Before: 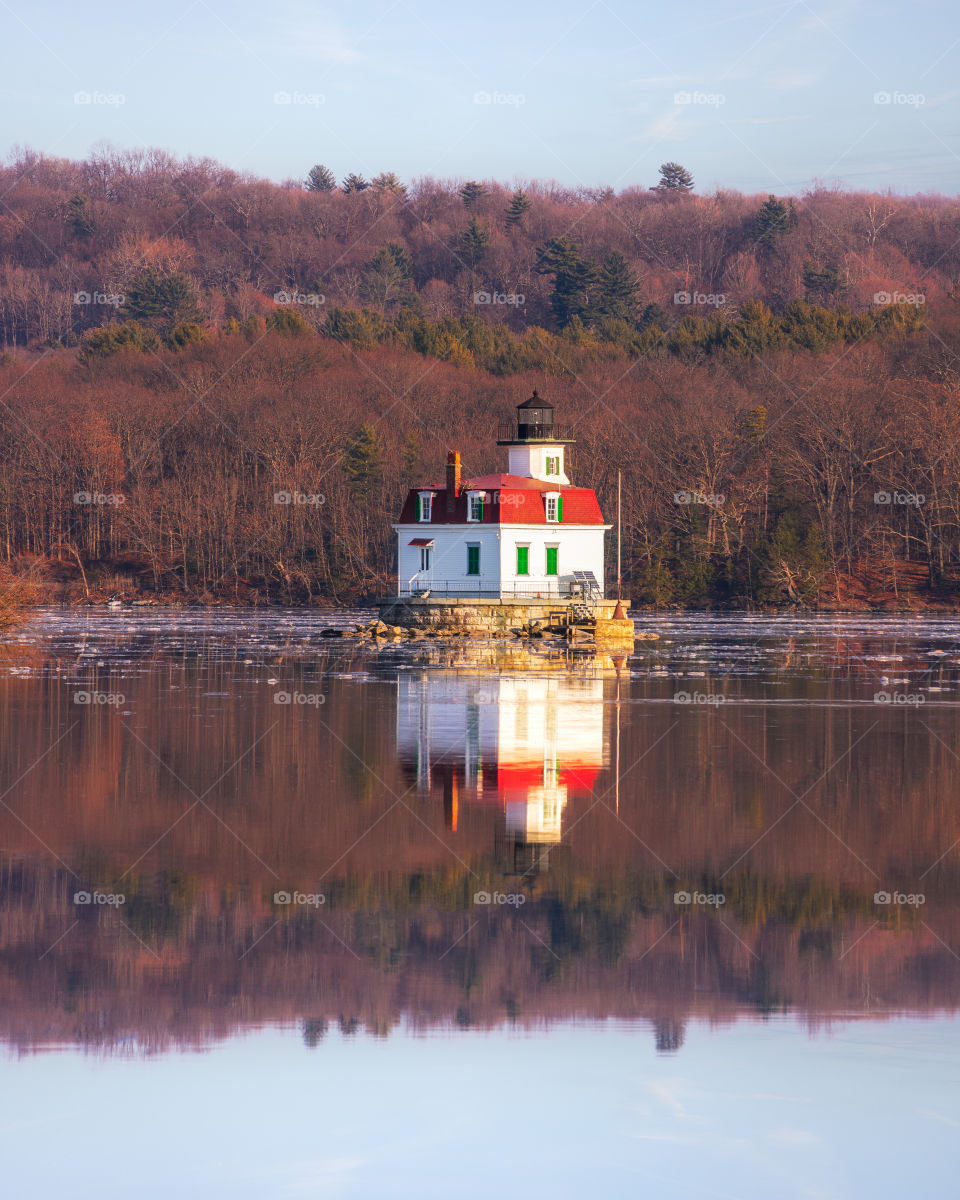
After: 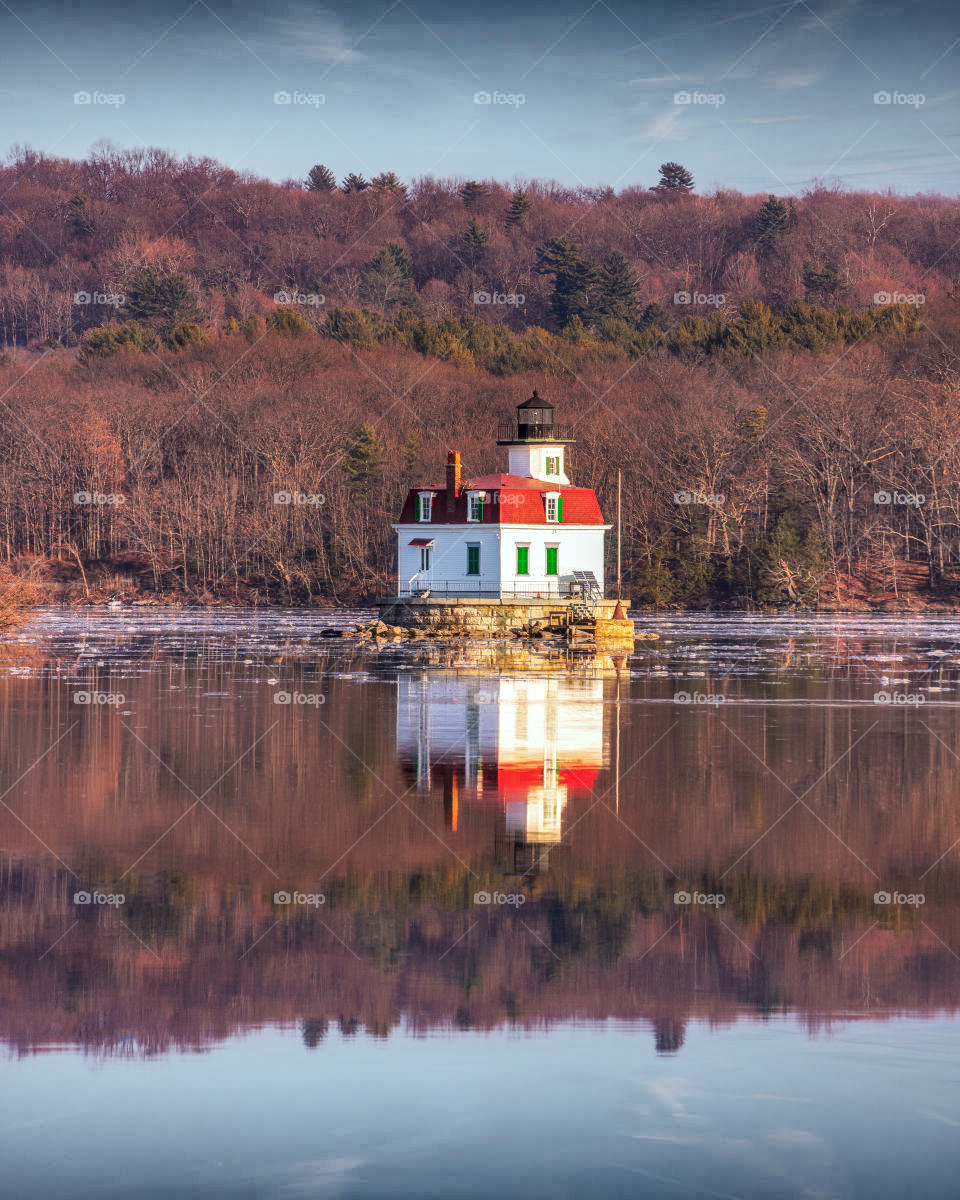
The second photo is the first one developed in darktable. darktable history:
color correction: highlights a* -2.94, highlights b* -2.63, shadows a* 2.48, shadows b* 2.98
local contrast: detail 130%
shadows and highlights: radius 124.32, shadows 98.41, white point adjustment -3.13, highlights -98.02, soften with gaussian
